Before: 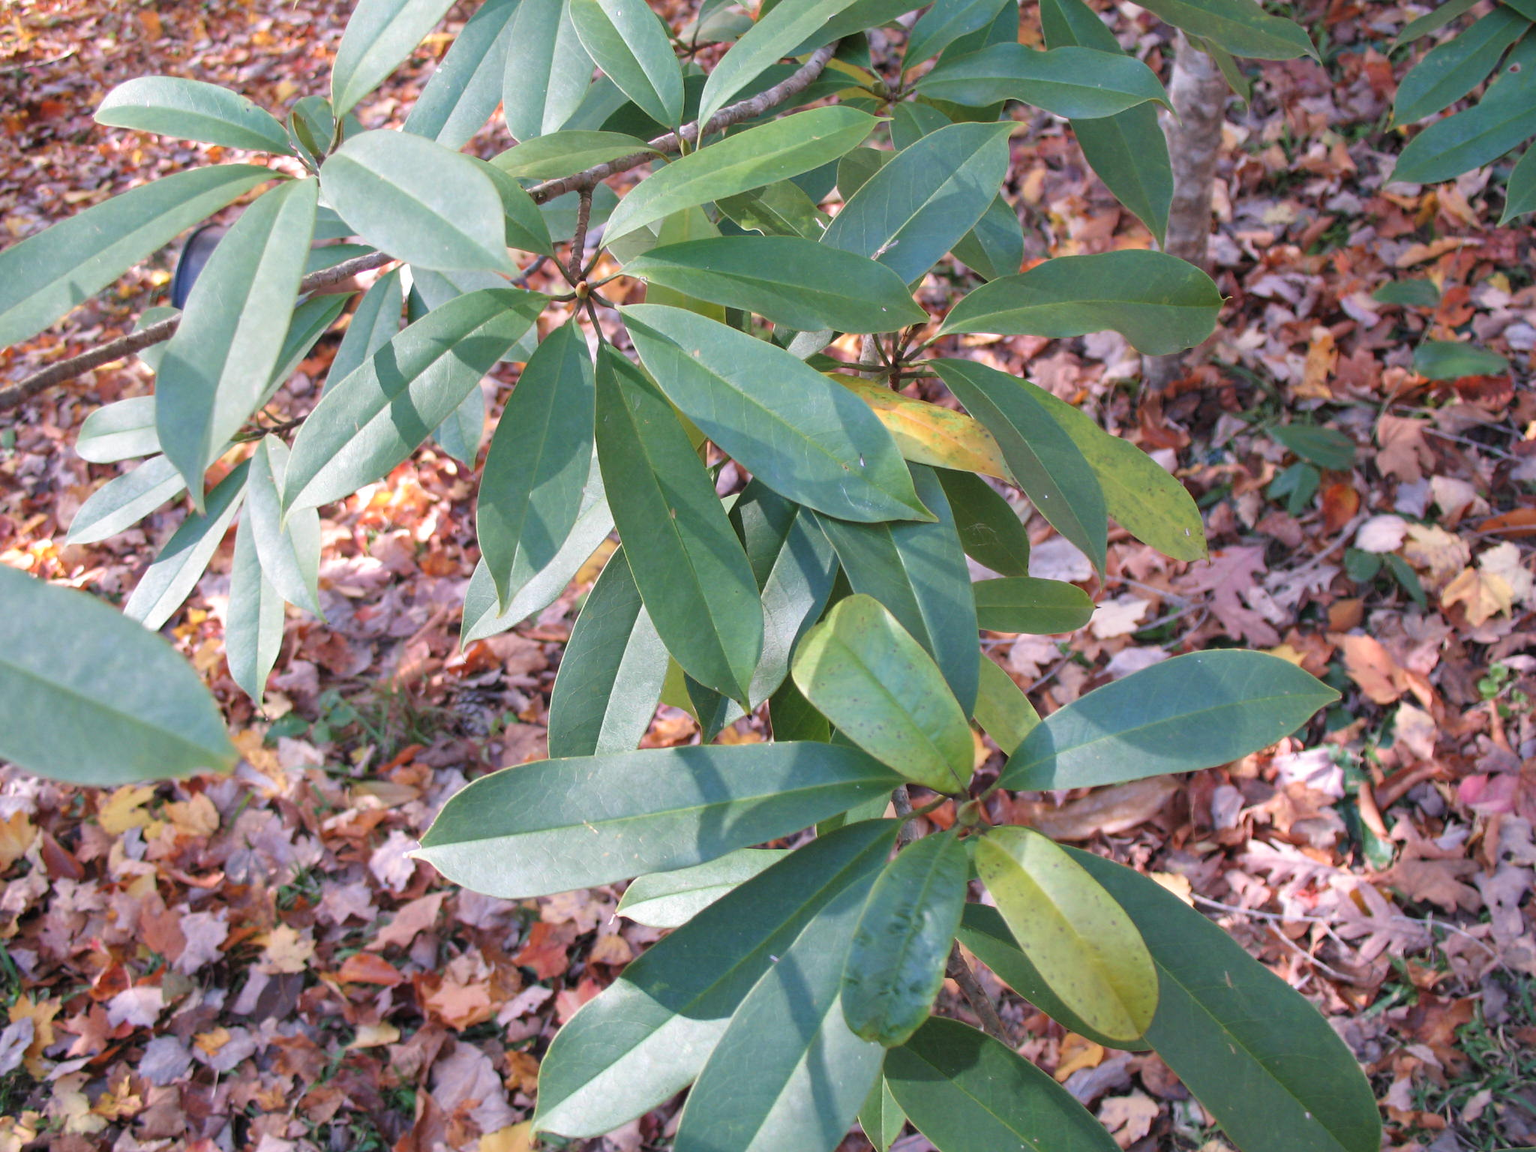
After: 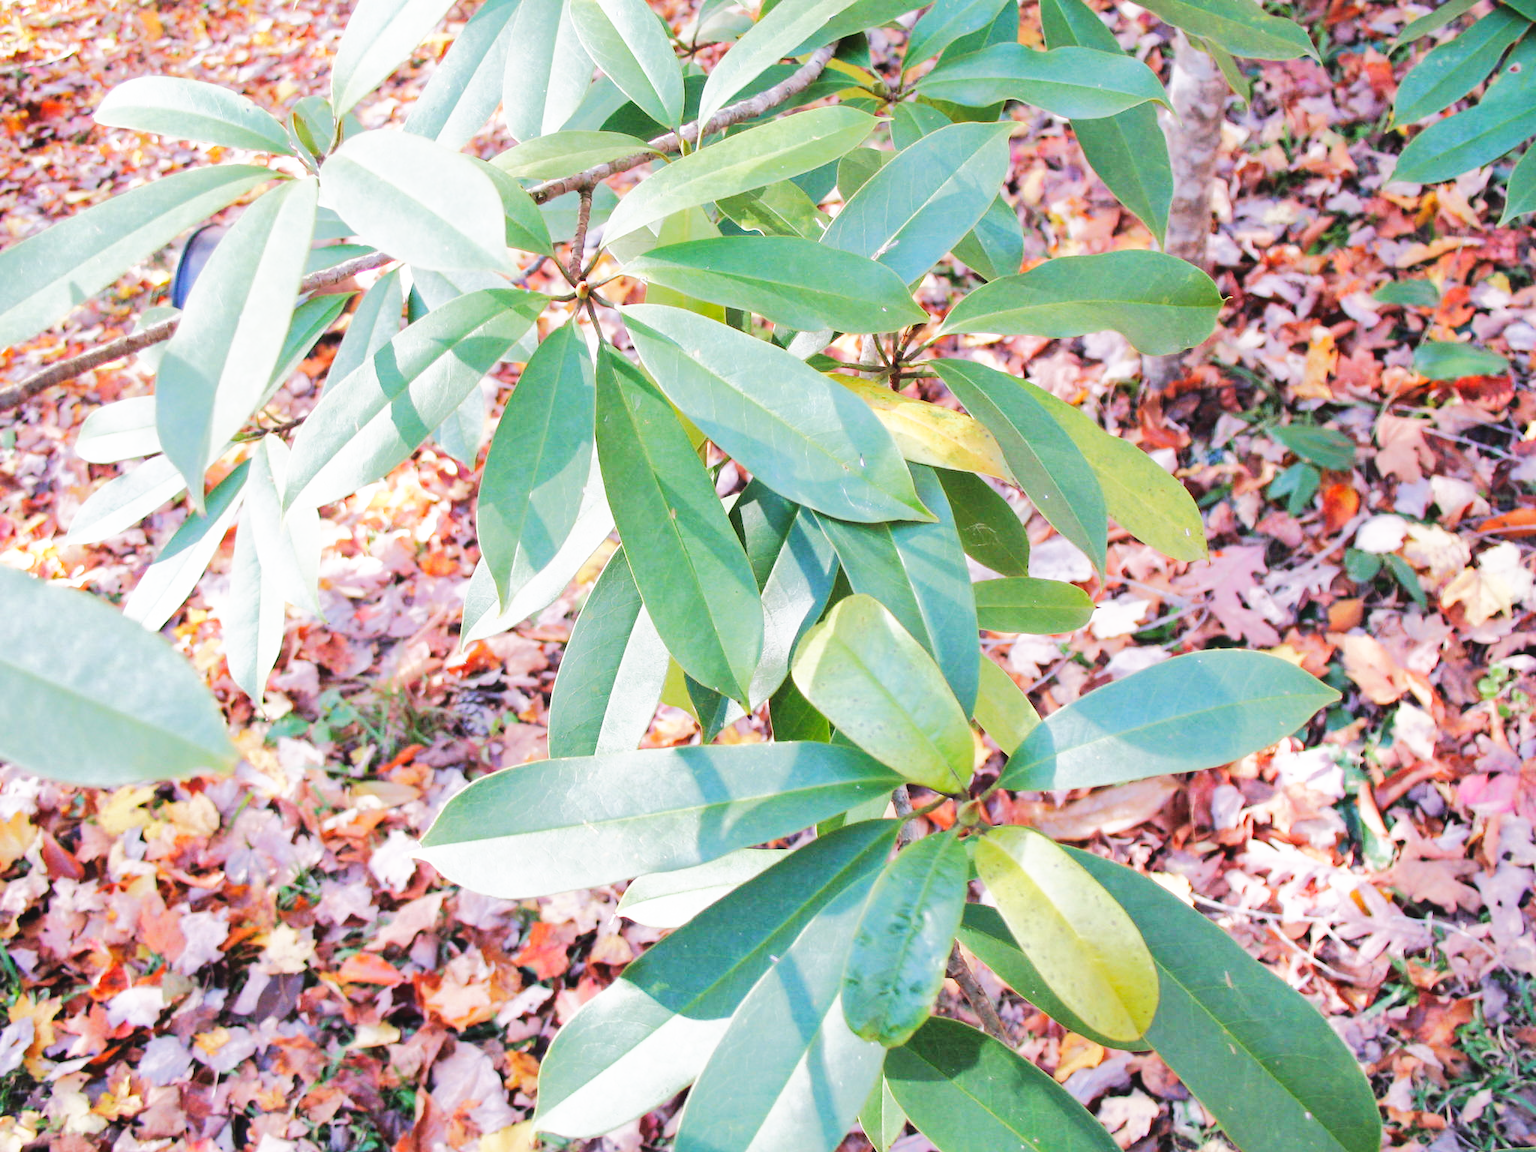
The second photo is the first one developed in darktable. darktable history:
tone curve: curves: ch0 [(0, 0) (0.003, 0.048) (0.011, 0.055) (0.025, 0.065) (0.044, 0.089) (0.069, 0.111) (0.1, 0.132) (0.136, 0.163) (0.177, 0.21) (0.224, 0.259) (0.277, 0.323) (0.335, 0.385) (0.399, 0.442) (0.468, 0.508) (0.543, 0.578) (0.623, 0.648) (0.709, 0.716) (0.801, 0.781) (0.898, 0.845) (1, 1)], color space Lab, independent channels, preserve colors none
base curve: curves: ch0 [(0, 0) (0.007, 0.004) (0.027, 0.03) (0.046, 0.07) (0.207, 0.54) (0.442, 0.872) (0.673, 0.972) (1, 1)], preserve colors none
